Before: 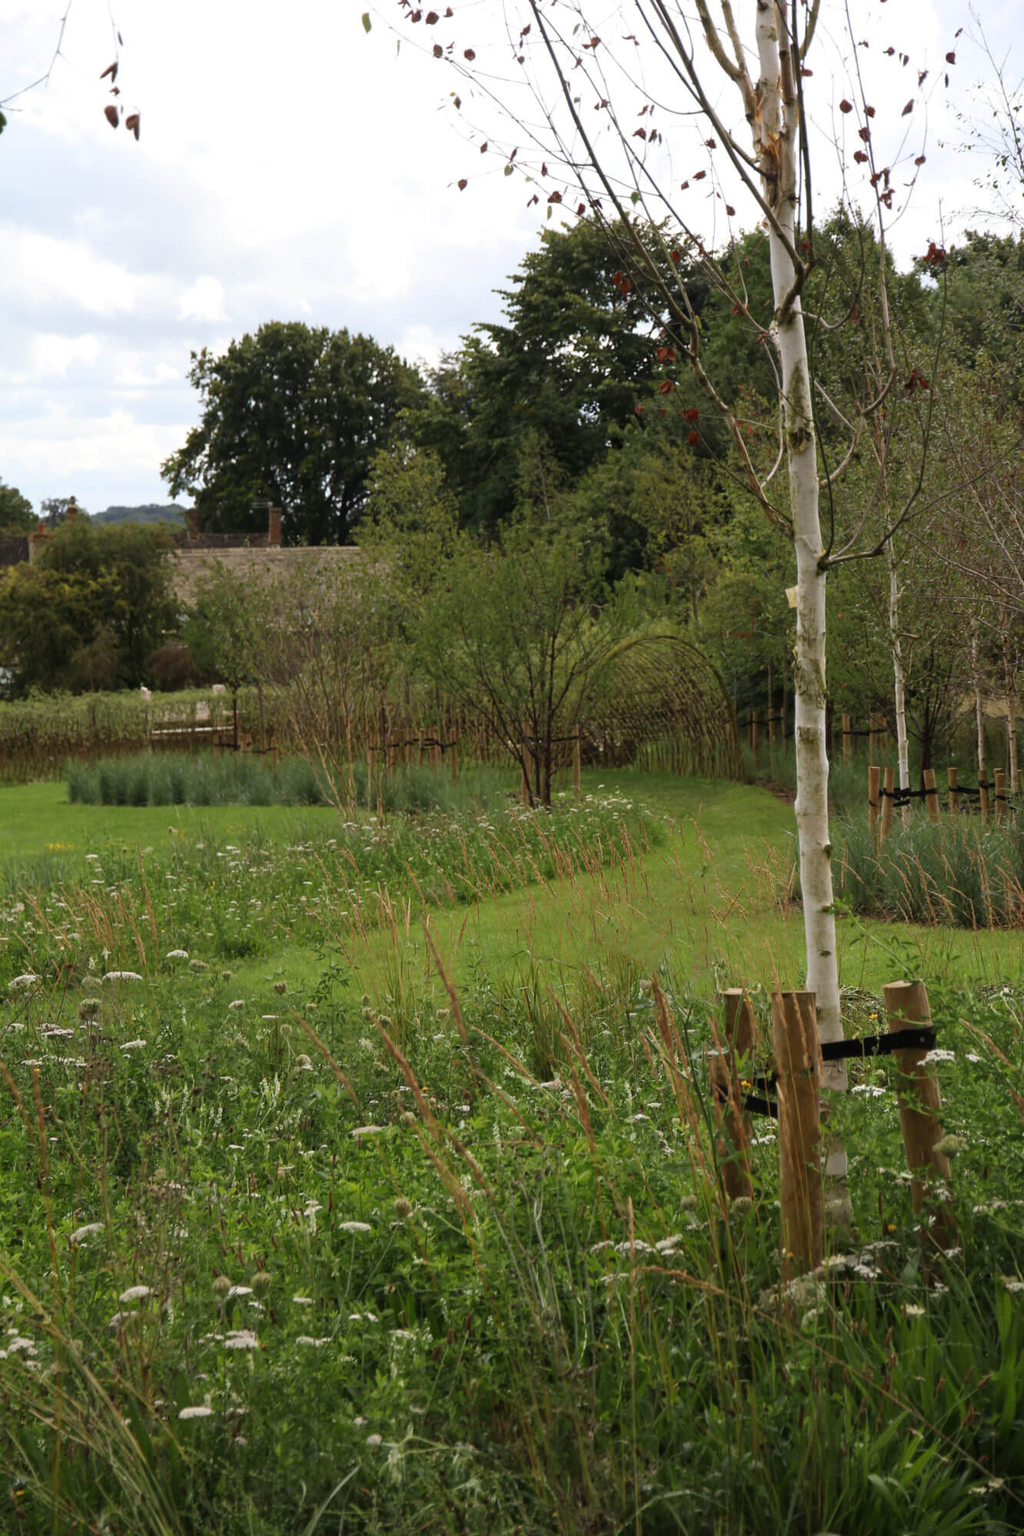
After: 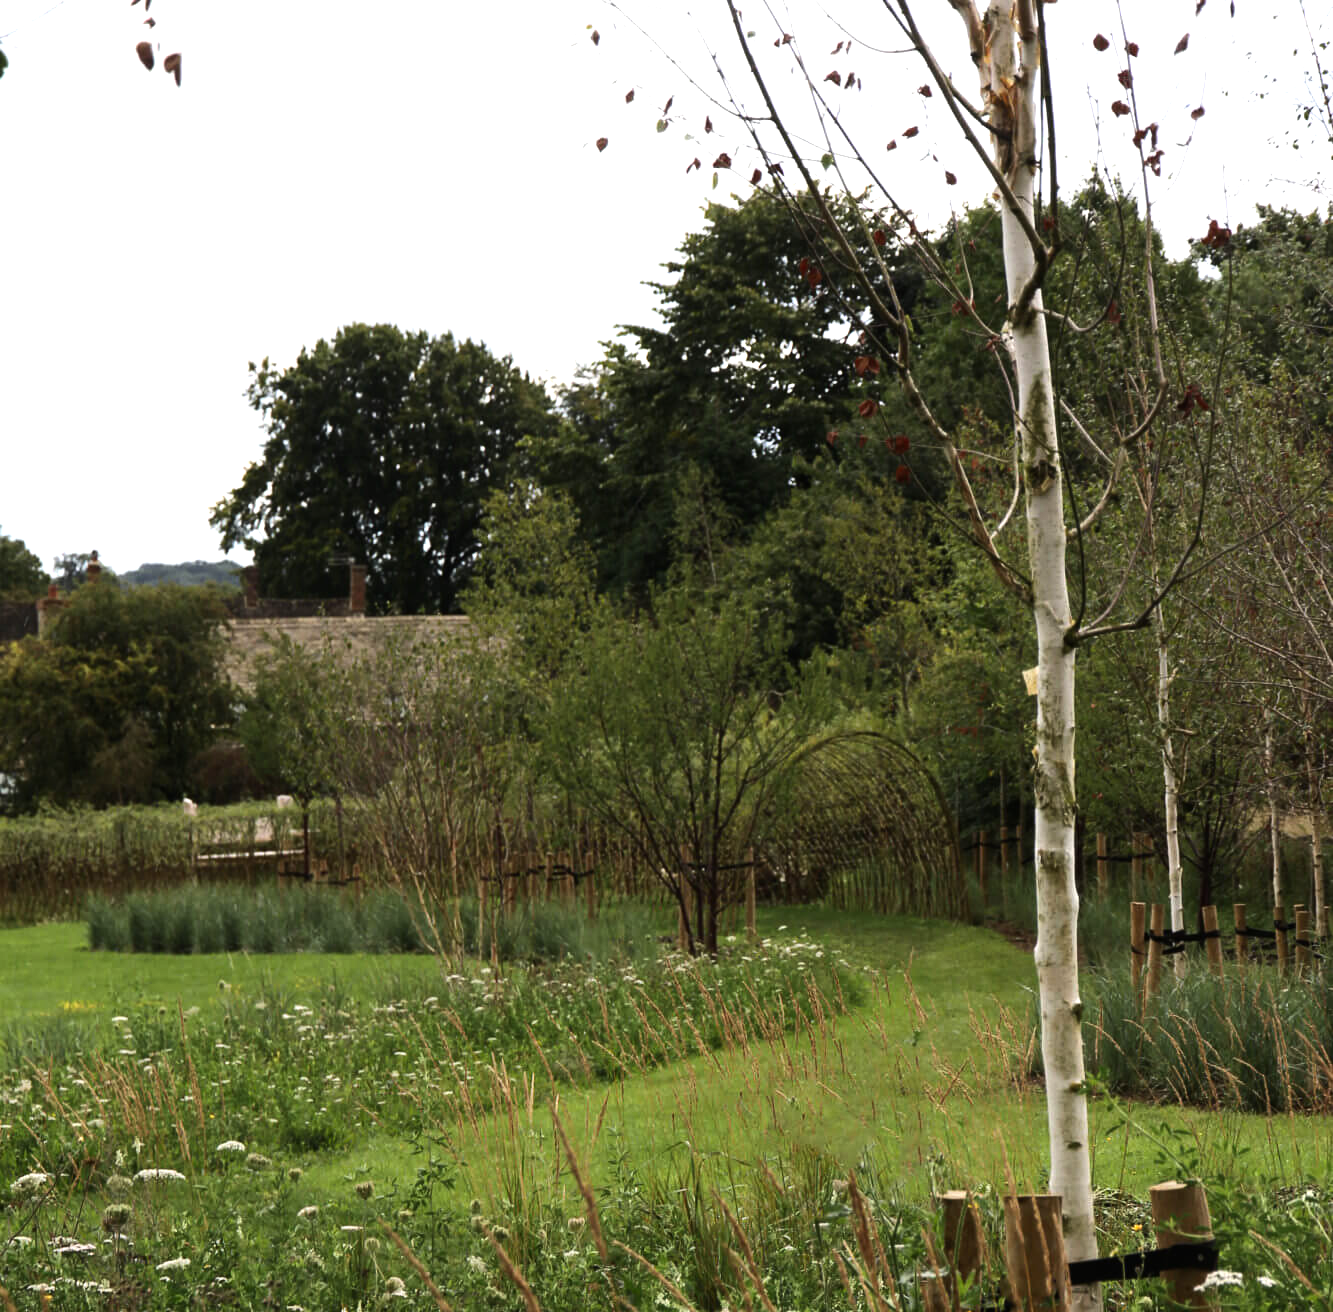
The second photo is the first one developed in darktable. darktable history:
crop and rotate: top 4.848%, bottom 29.503%
tone equalizer: -8 EV -0.75 EV, -7 EV -0.7 EV, -6 EV -0.6 EV, -5 EV -0.4 EV, -3 EV 0.4 EV, -2 EV 0.6 EV, -1 EV 0.7 EV, +0 EV 0.75 EV, edges refinement/feathering 500, mask exposure compensation -1.57 EV, preserve details no
